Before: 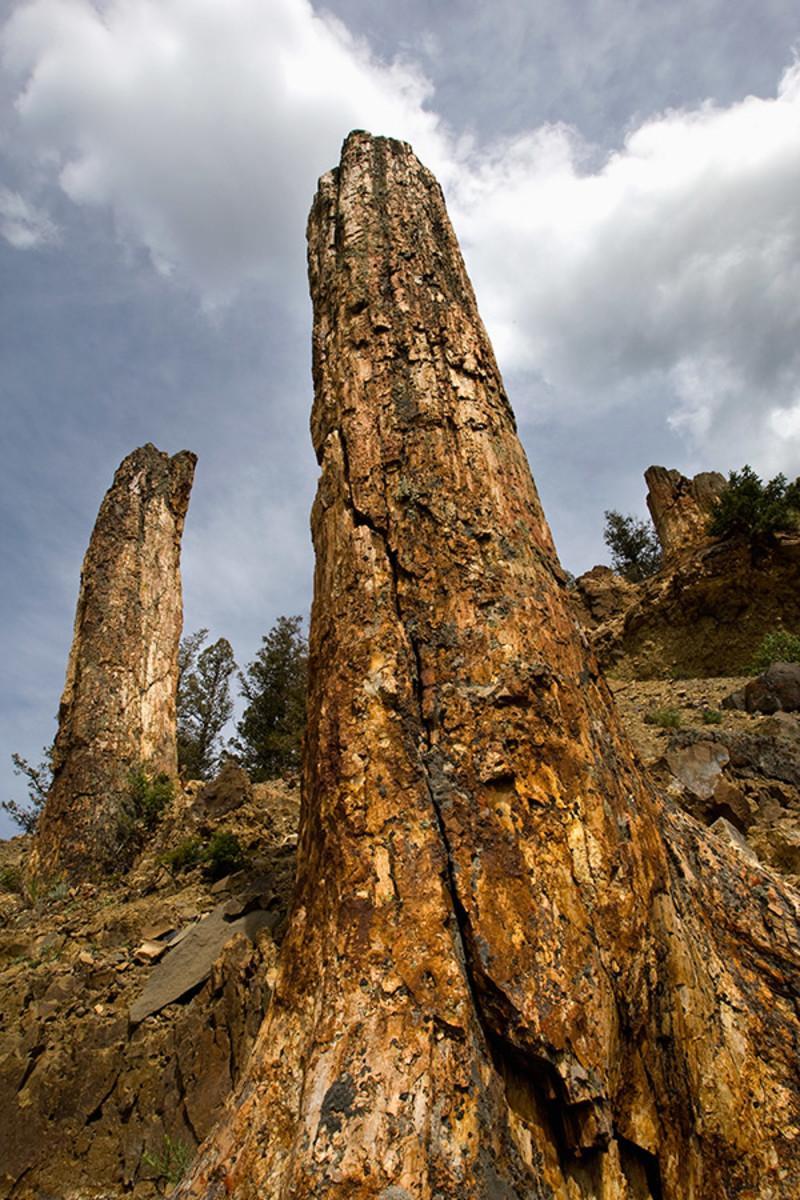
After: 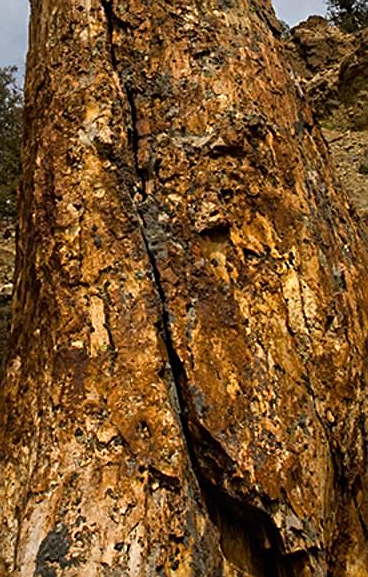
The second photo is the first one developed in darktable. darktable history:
crop: left 35.737%, top 45.847%, right 18.225%, bottom 6.05%
sharpen: on, module defaults
shadows and highlights: shadows -21.01, highlights 98.09, soften with gaussian
